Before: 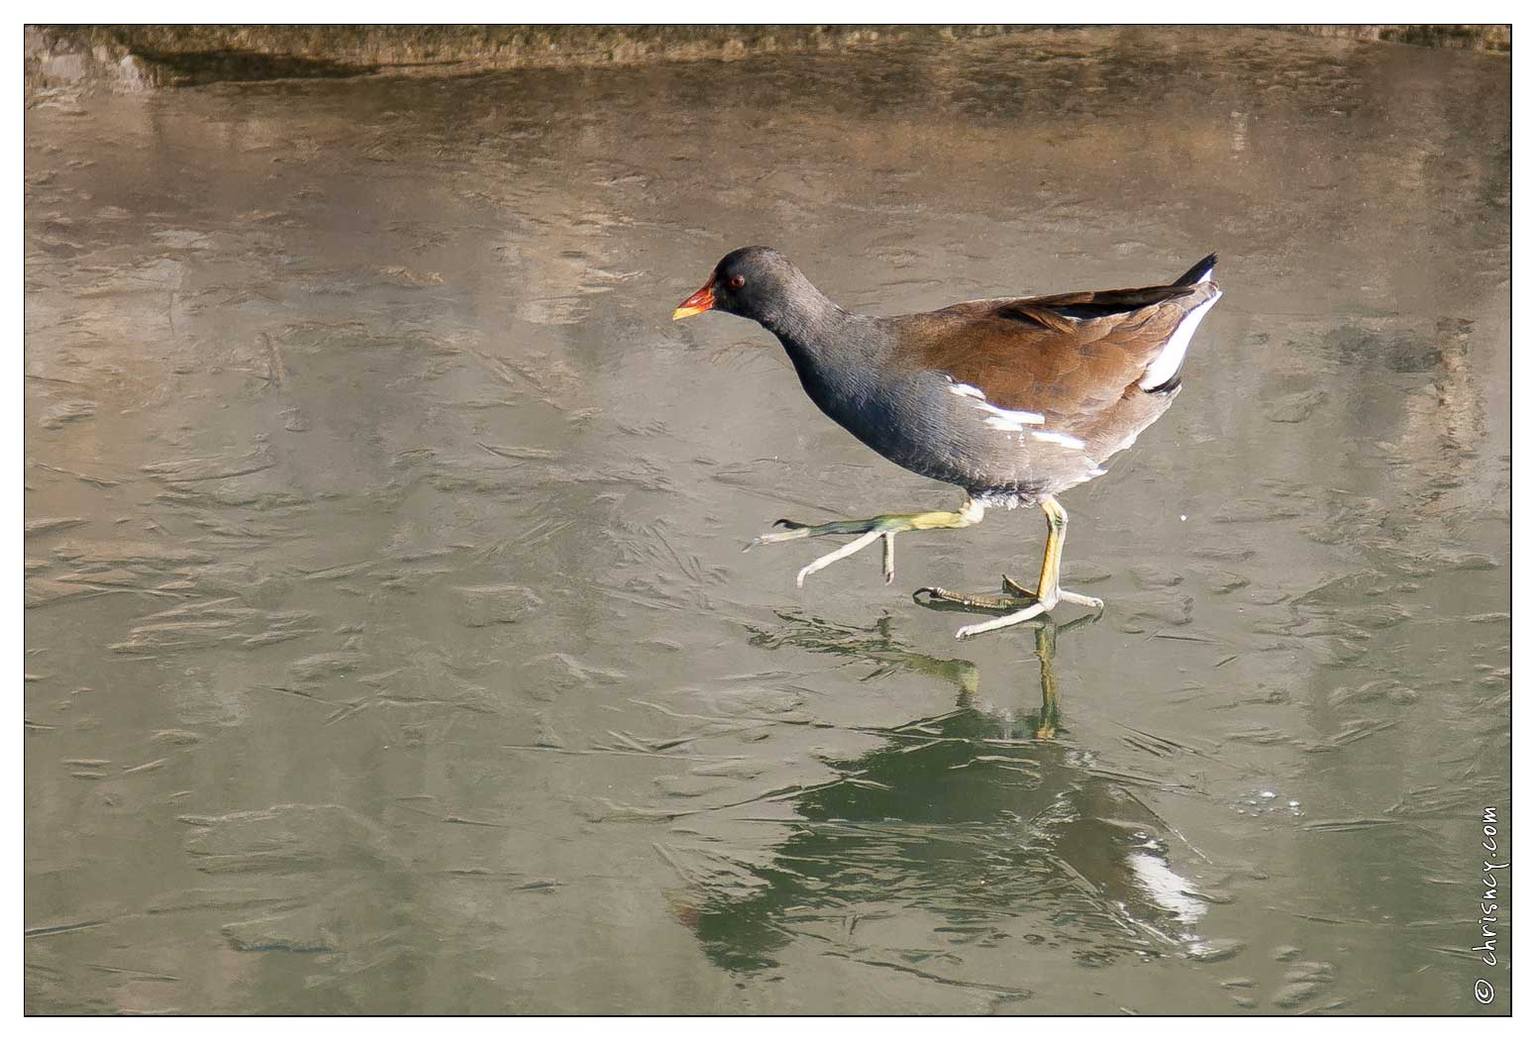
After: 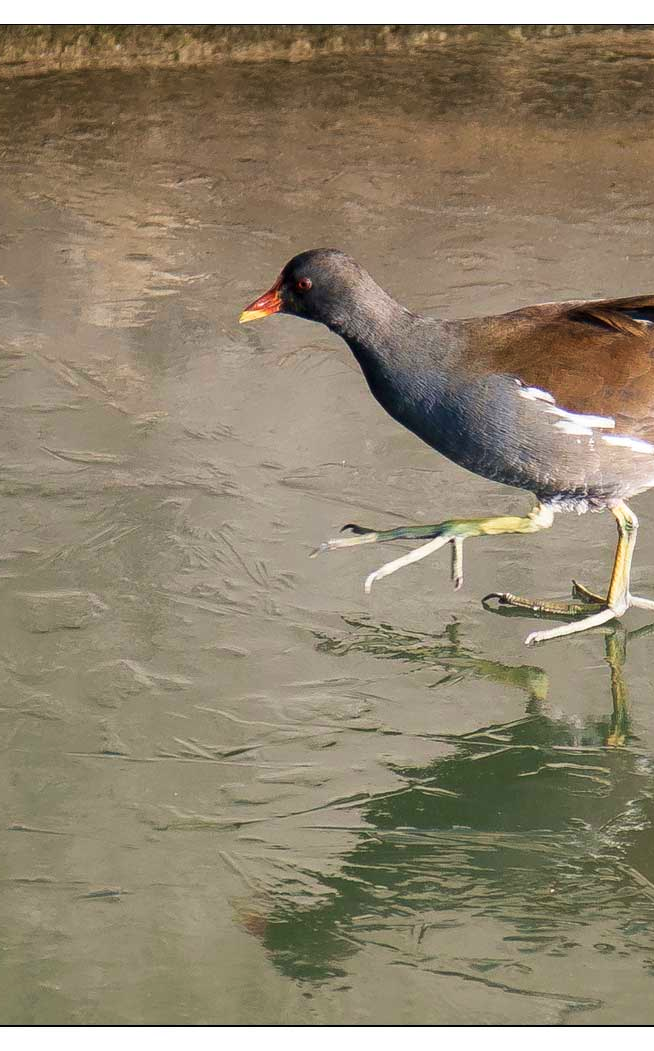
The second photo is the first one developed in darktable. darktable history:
crop: left 28.413%, right 29.379%
velvia: on, module defaults
